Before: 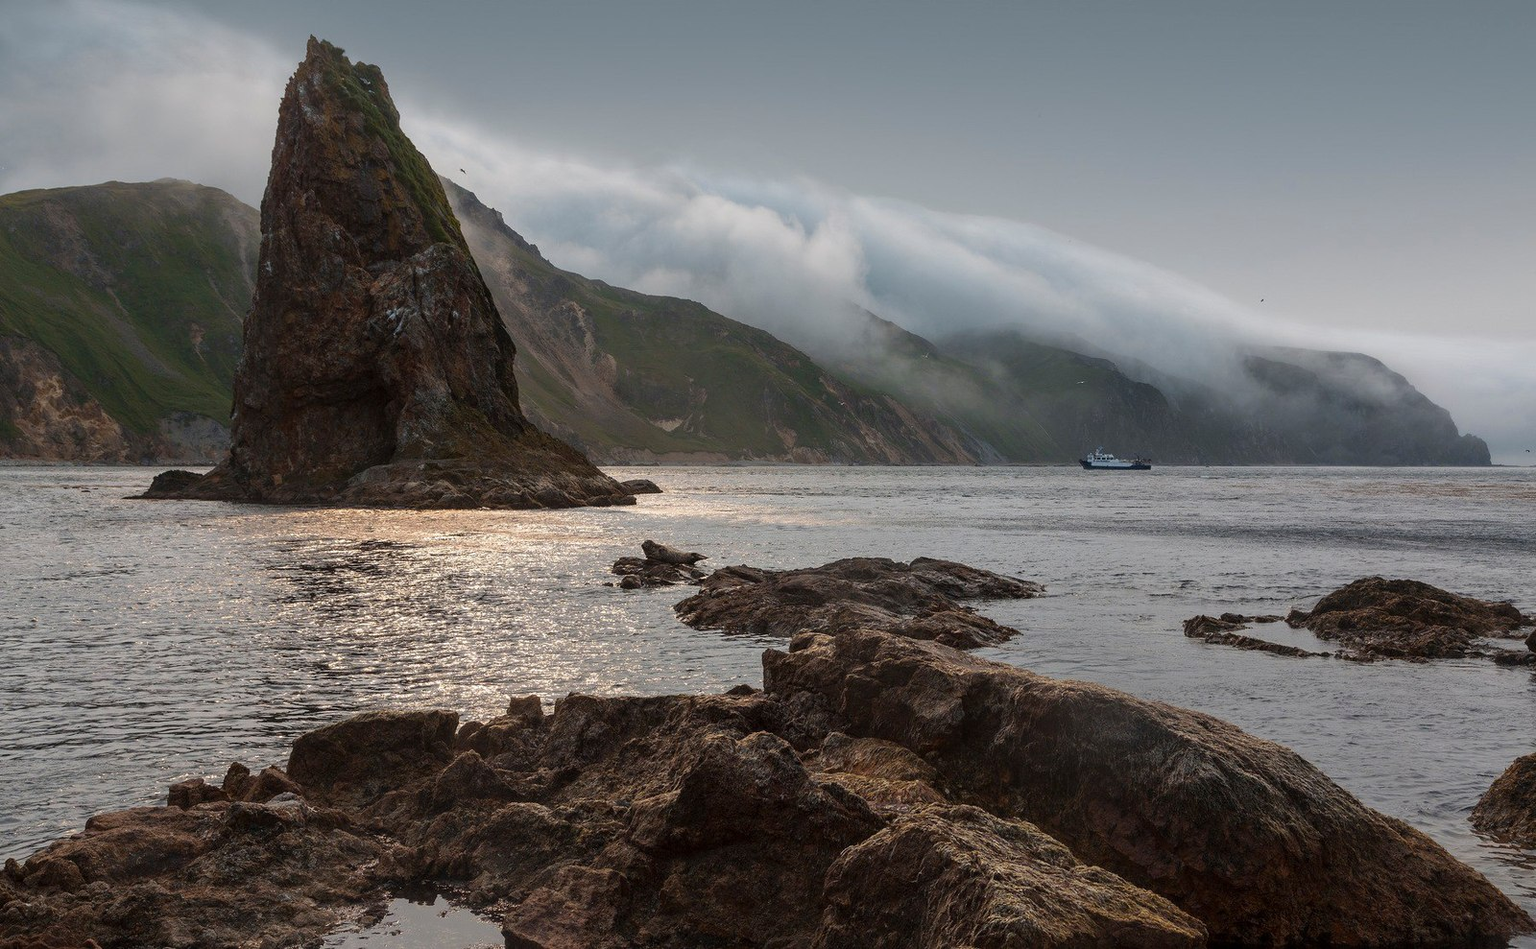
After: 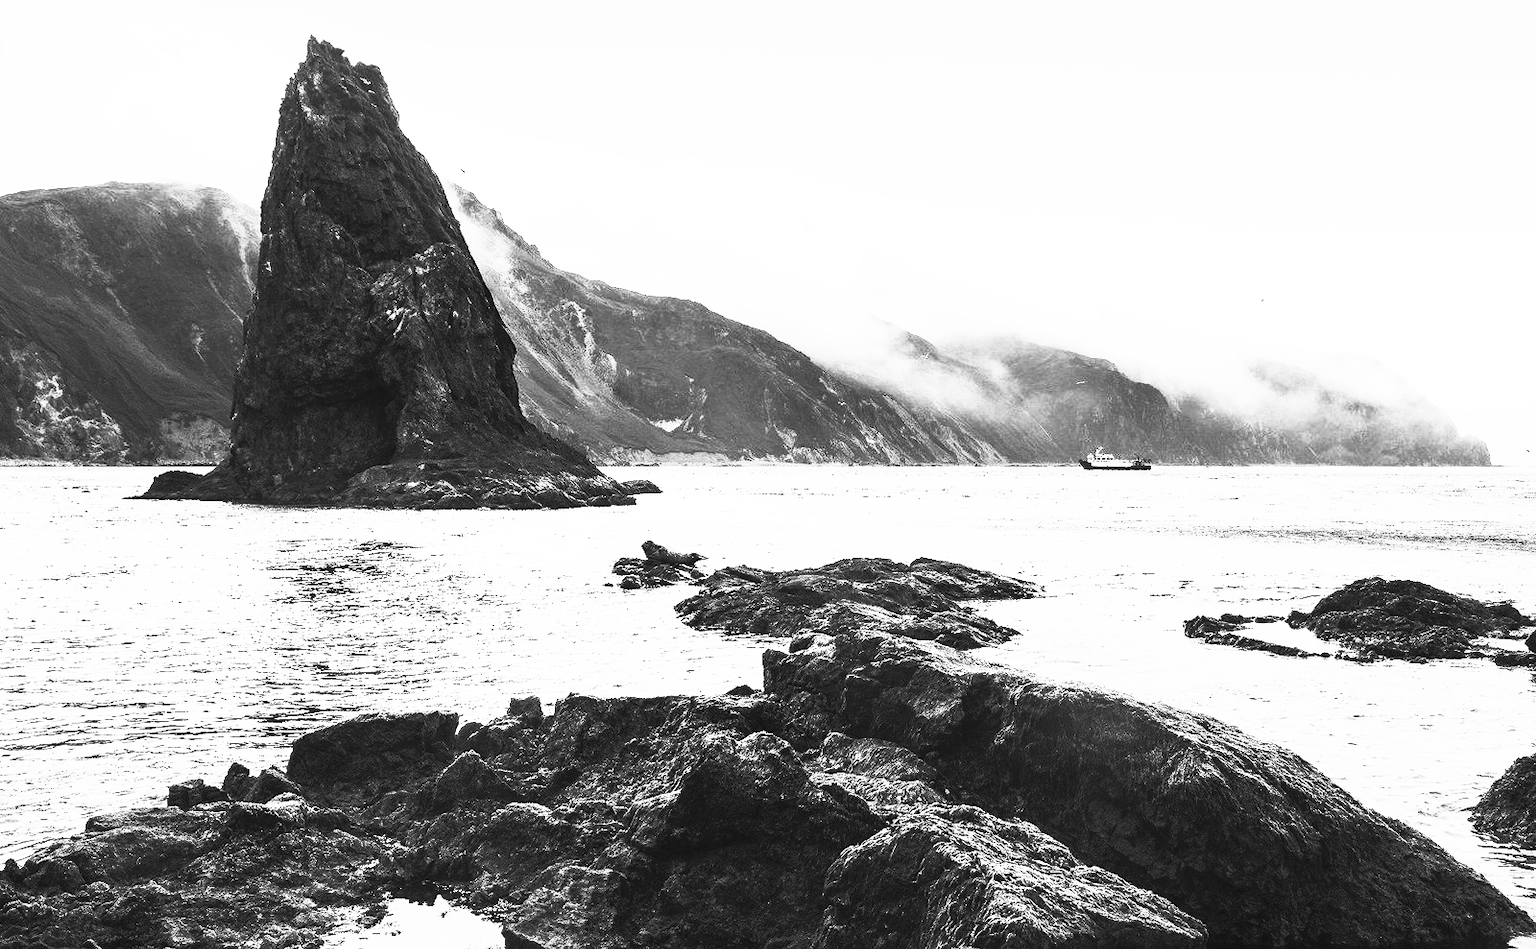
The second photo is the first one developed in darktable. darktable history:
contrast brightness saturation: contrast 0.999, brightness 0.999, saturation 0.983
base curve: curves: ch0 [(0, 0) (0.007, 0.004) (0.027, 0.03) (0.046, 0.07) (0.207, 0.54) (0.442, 0.872) (0.673, 0.972) (1, 1)], preserve colors none
tone equalizer: -7 EV 0.177 EV, -6 EV 0.117 EV, -5 EV 0.112 EV, -4 EV 0.049 EV, -2 EV -0.024 EV, -1 EV -0.054 EV, +0 EV -0.088 EV
color calibration: output gray [0.21, 0.42, 0.37, 0], x 0.37, y 0.382, temperature 4313.63 K
